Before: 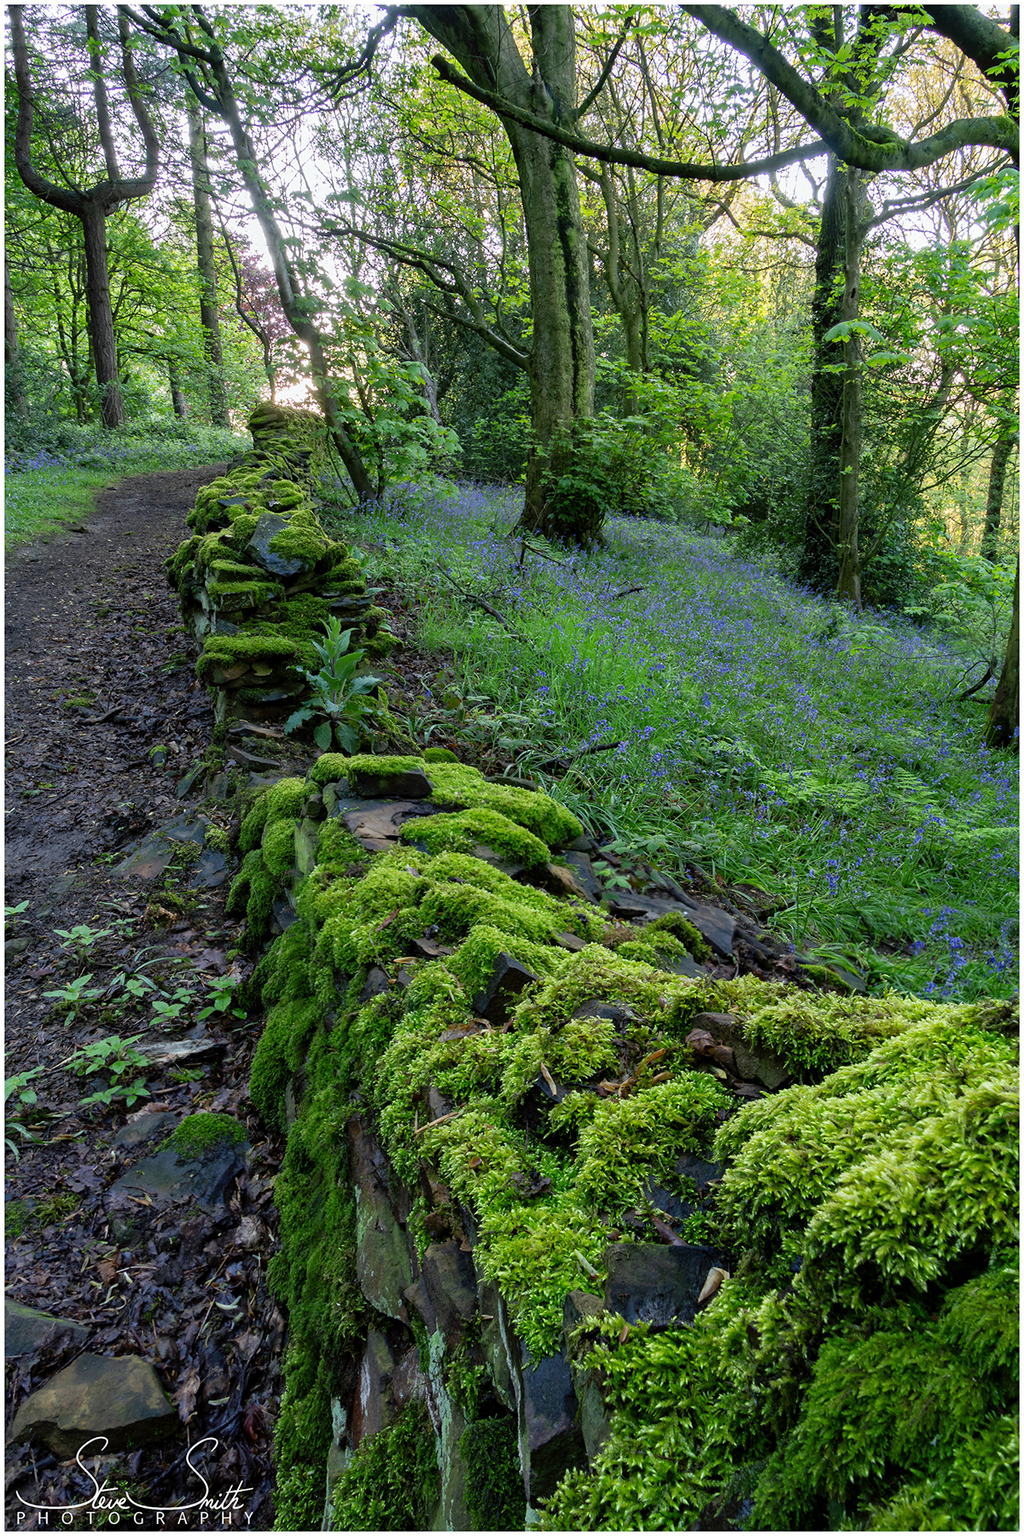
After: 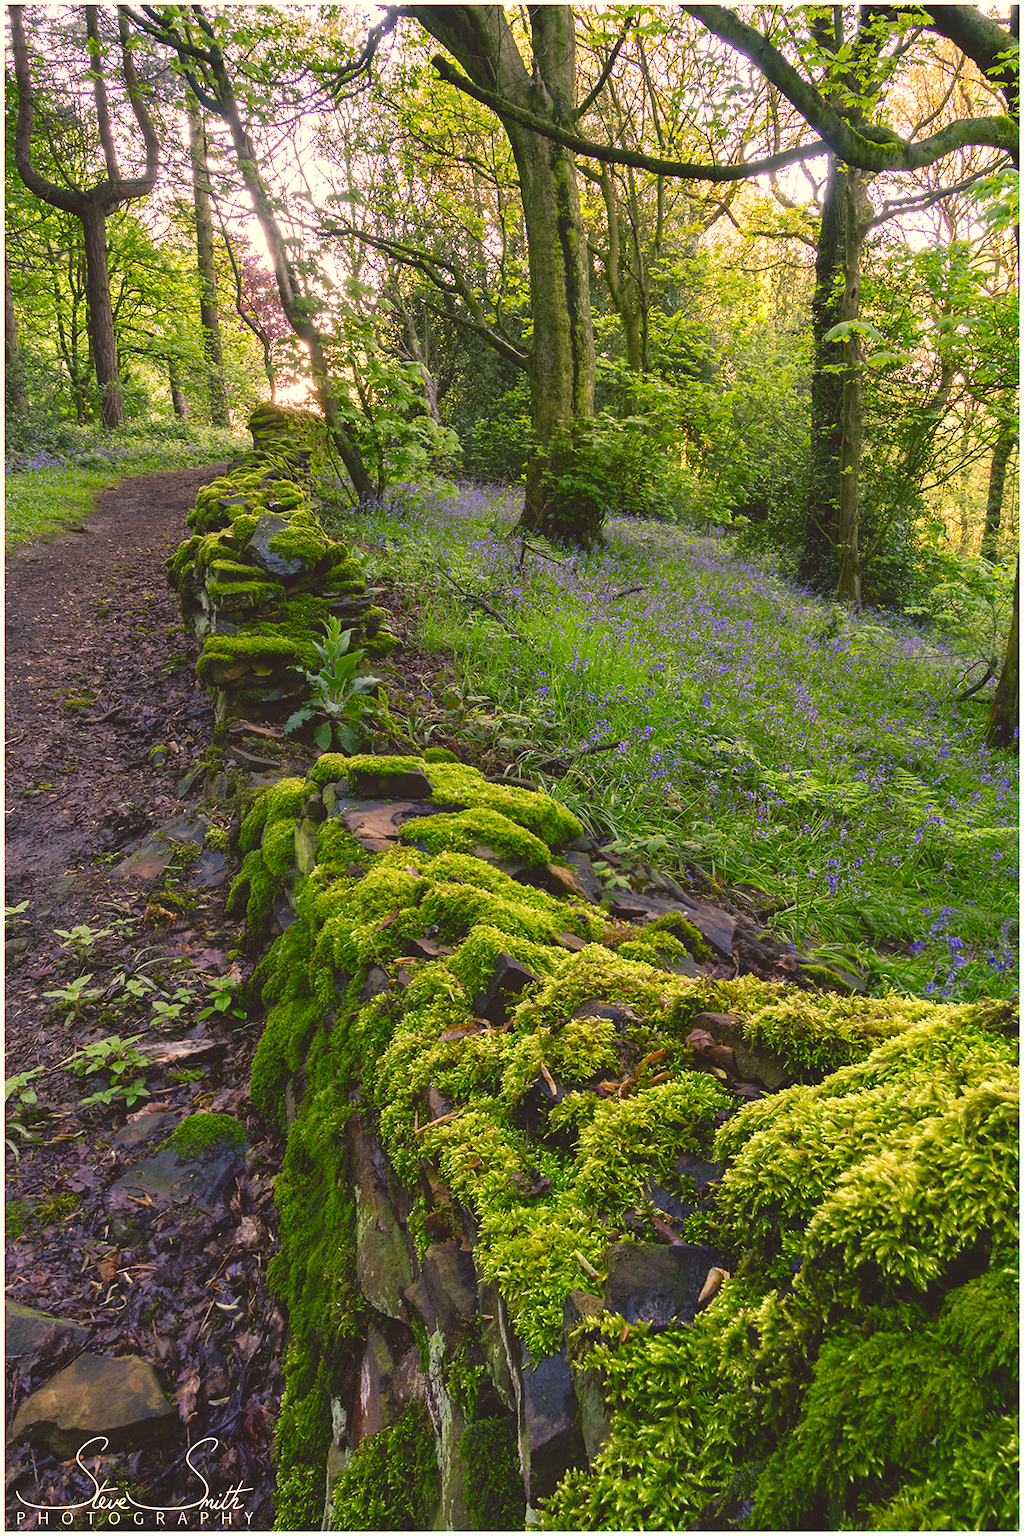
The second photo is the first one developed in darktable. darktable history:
color correction: highlights a* 21.88, highlights b* 22.25
white balance: emerald 1
color balance: mode lift, gamma, gain (sRGB)
exposure: black level correction -0.015, exposure -0.125 EV, compensate highlight preservation false
color balance rgb: perceptual saturation grading › global saturation 25%, perceptual saturation grading › highlights -50%, perceptual saturation grading › shadows 30%, perceptual brilliance grading › global brilliance 12%, global vibrance 20%
